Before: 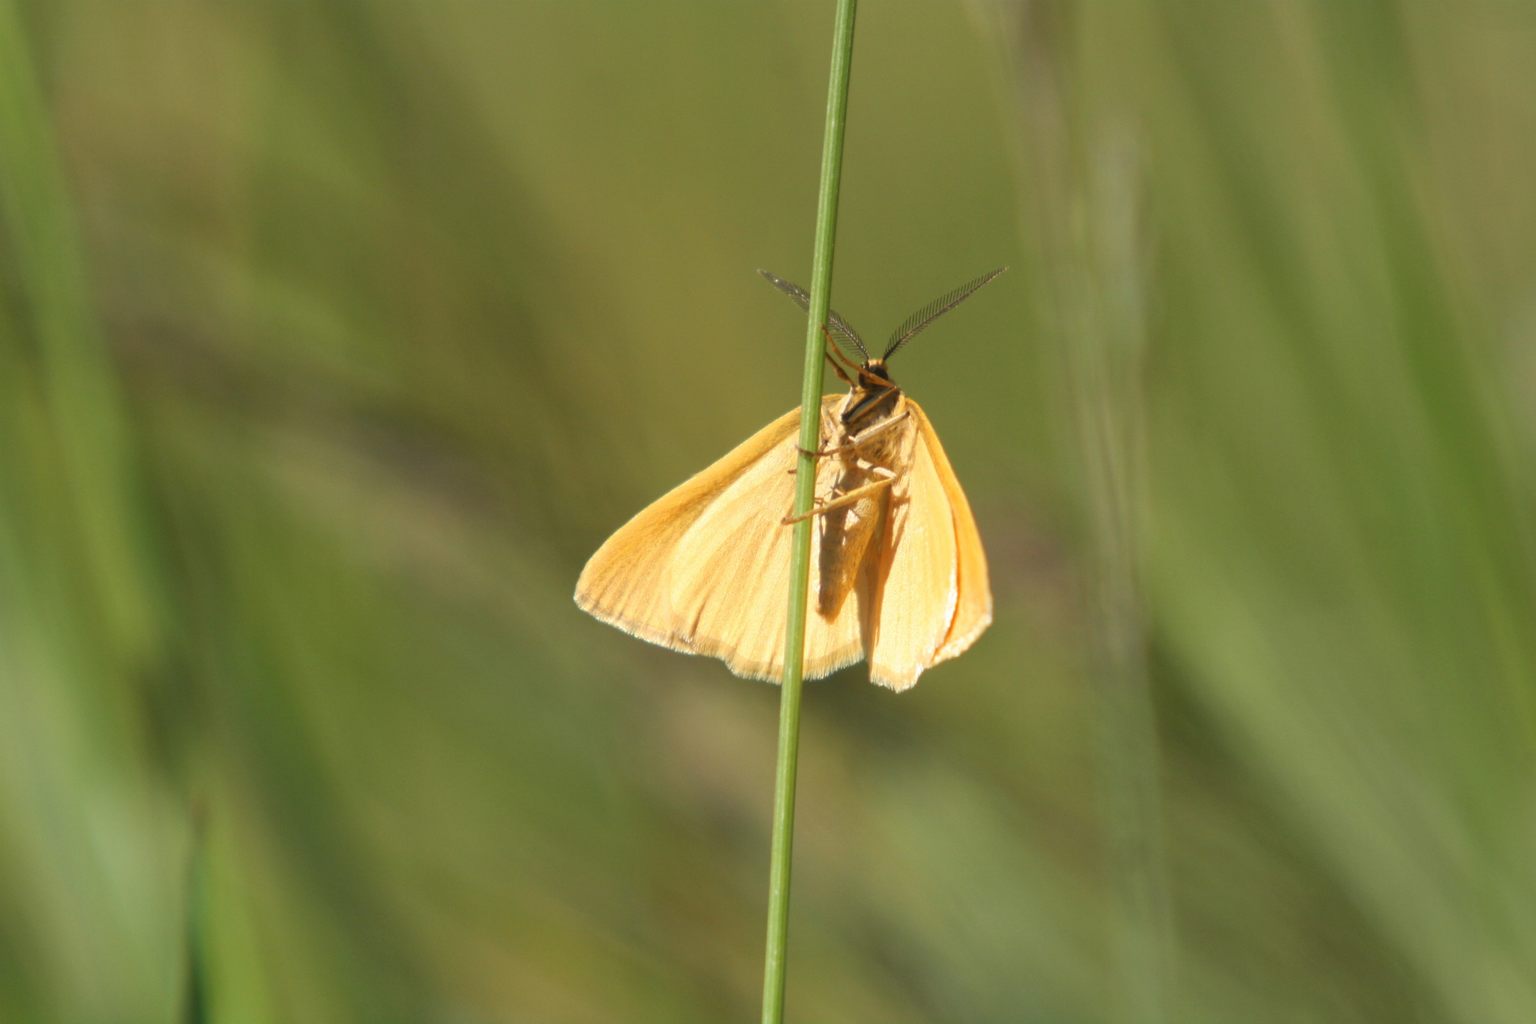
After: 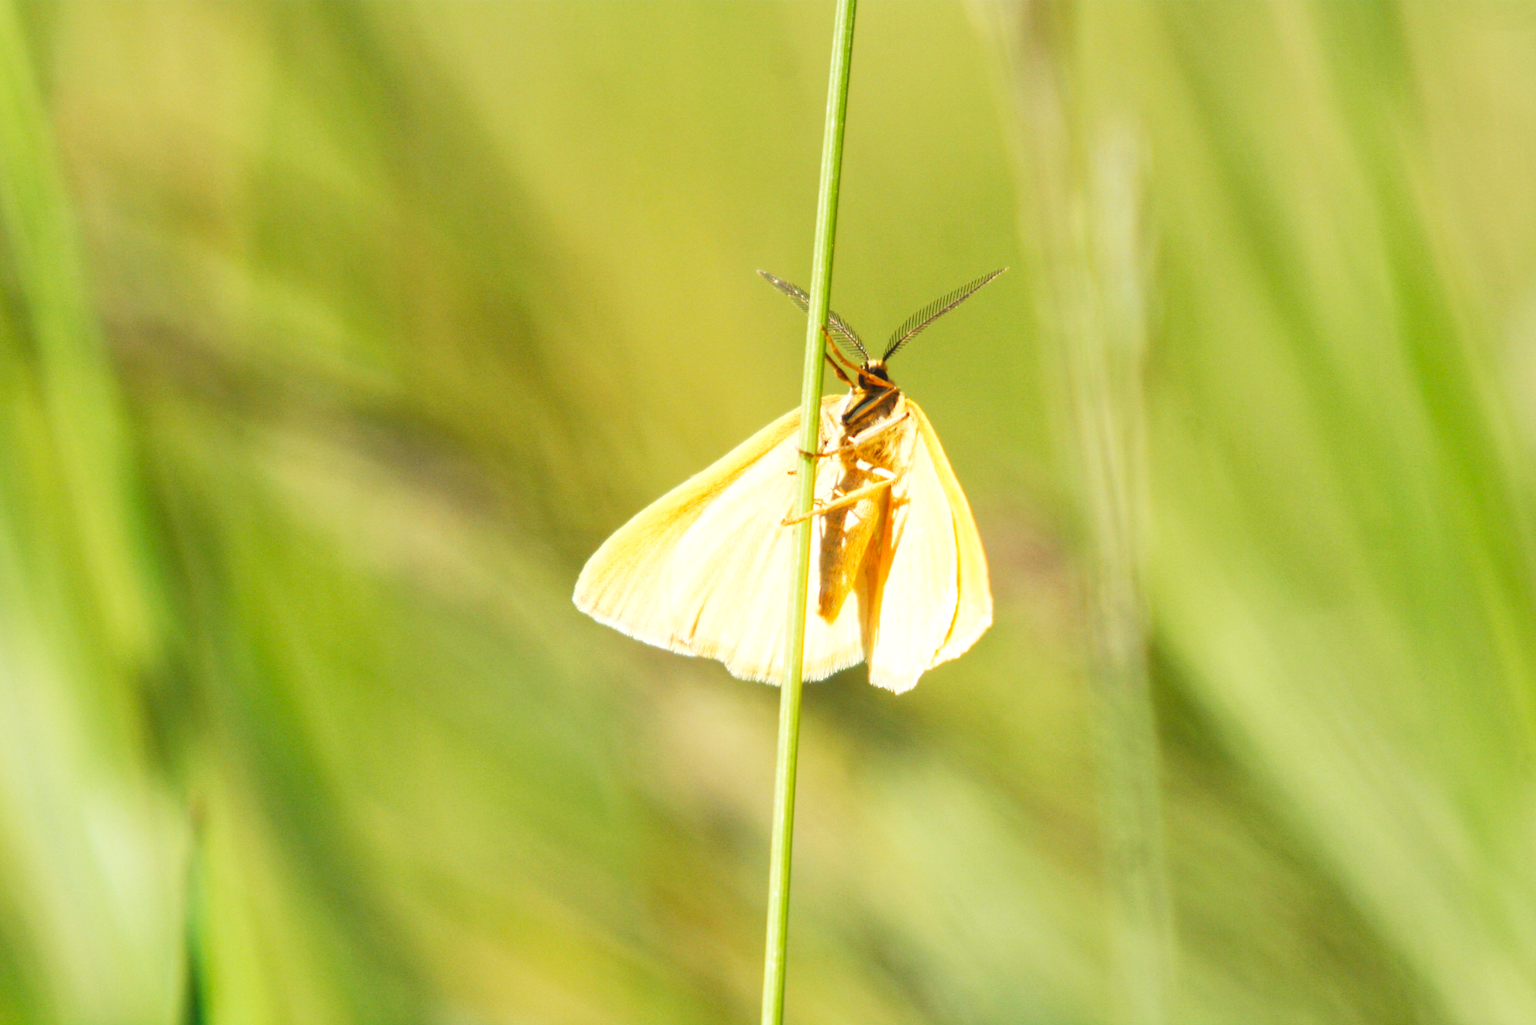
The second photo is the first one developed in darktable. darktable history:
crop and rotate: left 0.155%, bottom 0.01%
base curve: curves: ch0 [(0, 0) (0.007, 0.004) (0.027, 0.03) (0.046, 0.07) (0.207, 0.54) (0.442, 0.872) (0.673, 0.972) (1, 1)], preserve colors none
local contrast: detail 110%
